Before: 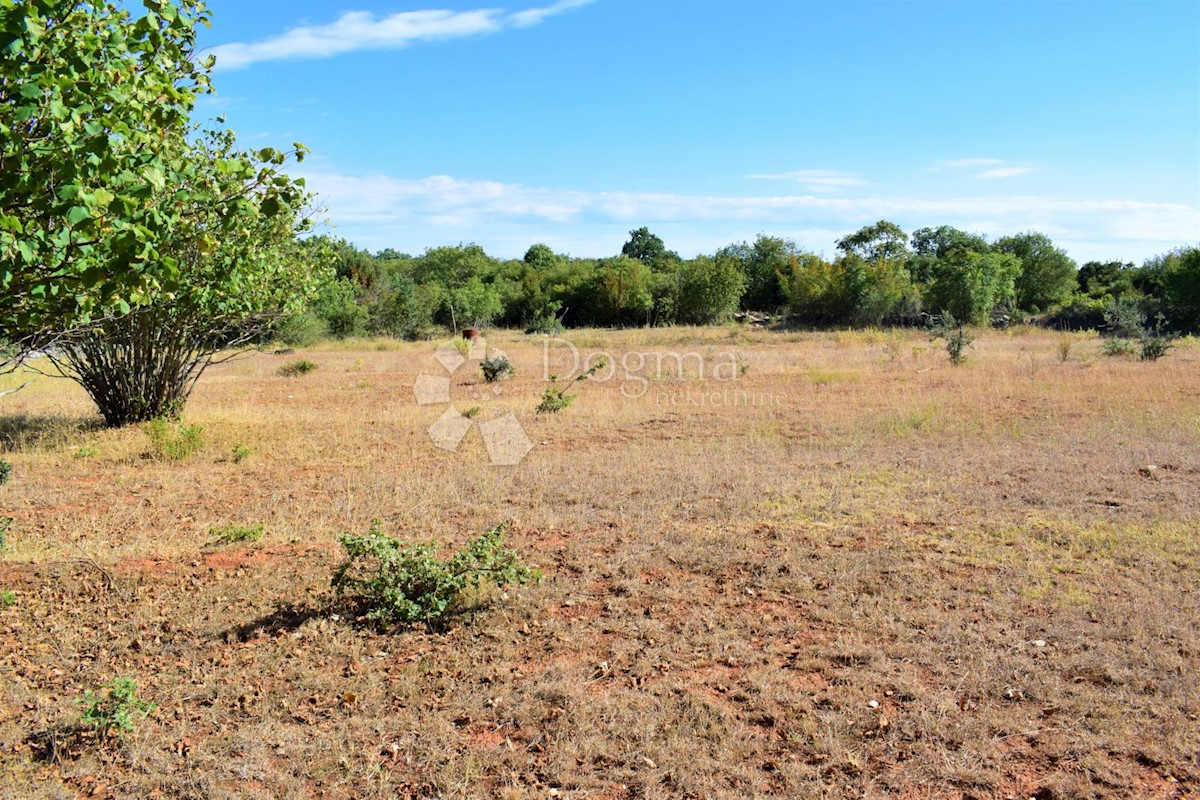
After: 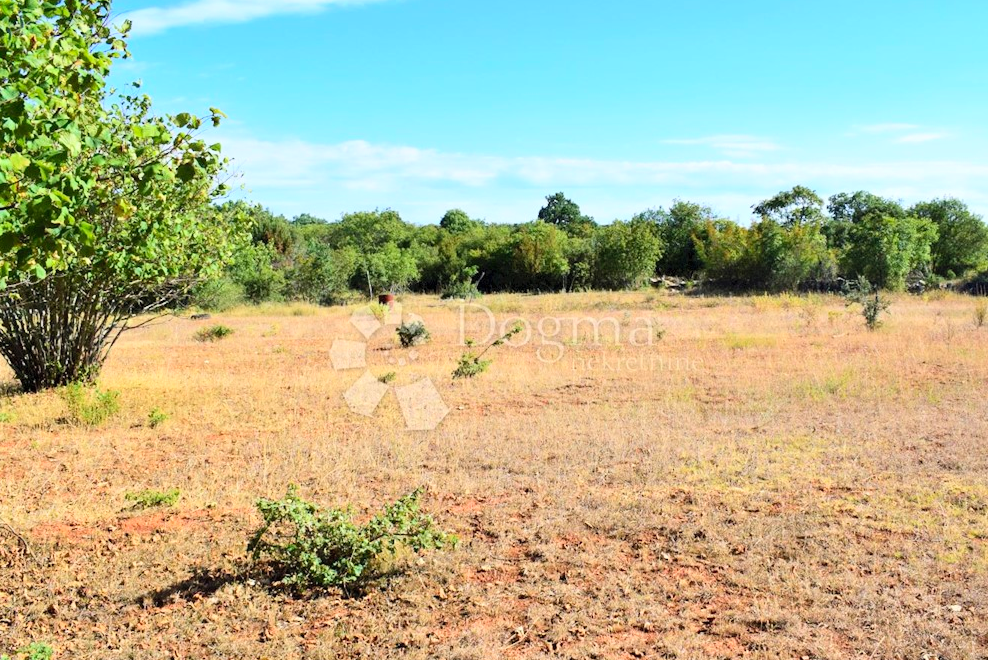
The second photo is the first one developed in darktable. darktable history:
contrast brightness saturation: contrast 0.197, brightness 0.167, saturation 0.219
crop and rotate: left 7.062%, top 4.434%, right 10.573%, bottom 12.979%
